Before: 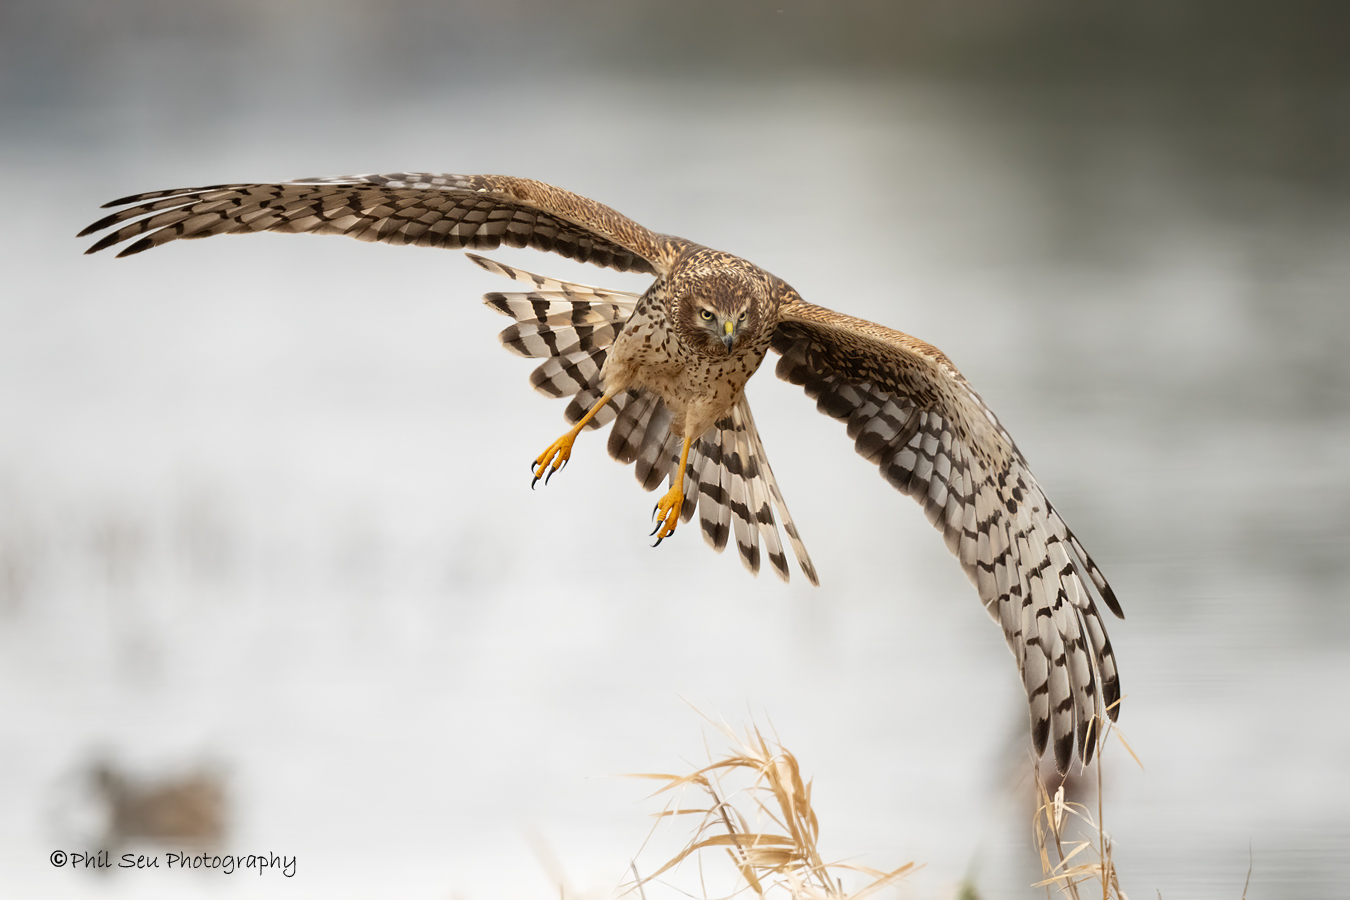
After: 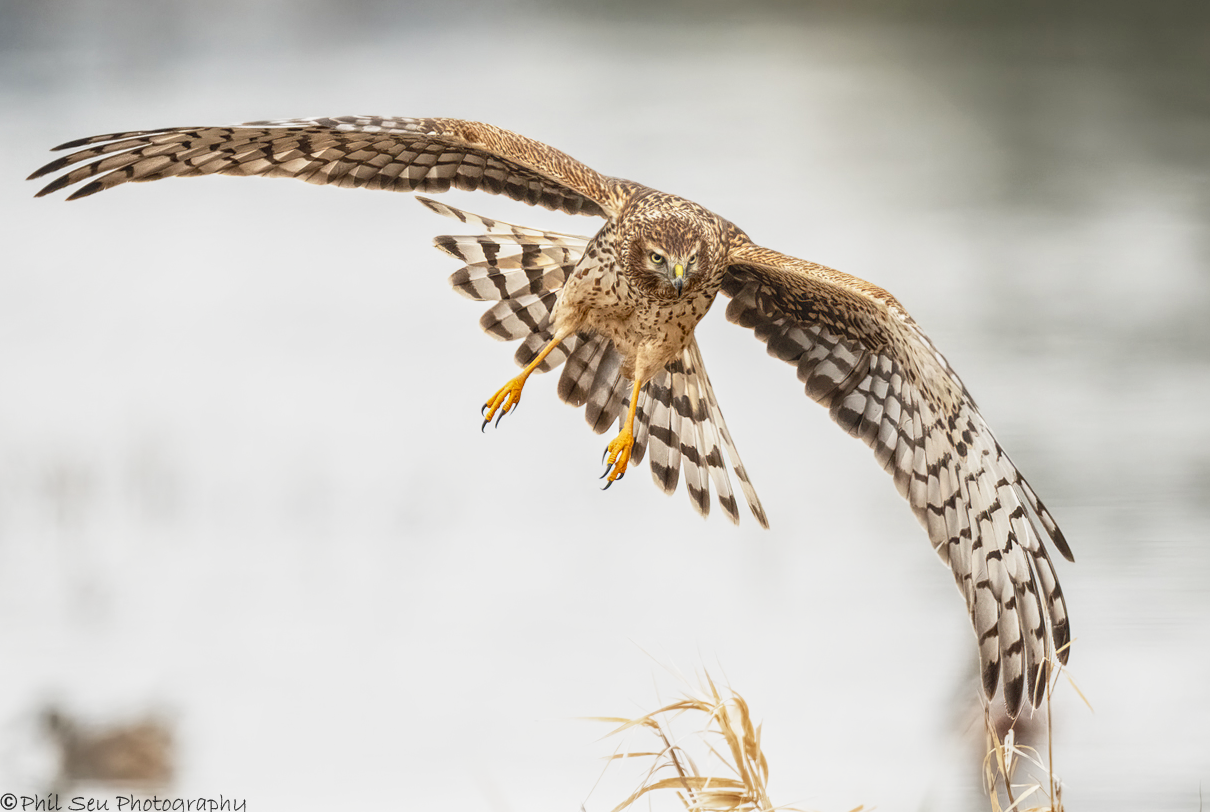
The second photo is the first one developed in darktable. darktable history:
local contrast: highlights 76%, shadows 55%, detail 176%, midtone range 0.212
contrast brightness saturation: contrast 0.028, brightness -0.041
crop: left 3.707%, top 6.437%, right 6.63%, bottom 3.241%
base curve: curves: ch0 [(0, 0) (0.088, 0.125) (0.176, 0.251) (0.354, 0.501) (0.613, 0.749) (1, 0.877)], preserve colors none
